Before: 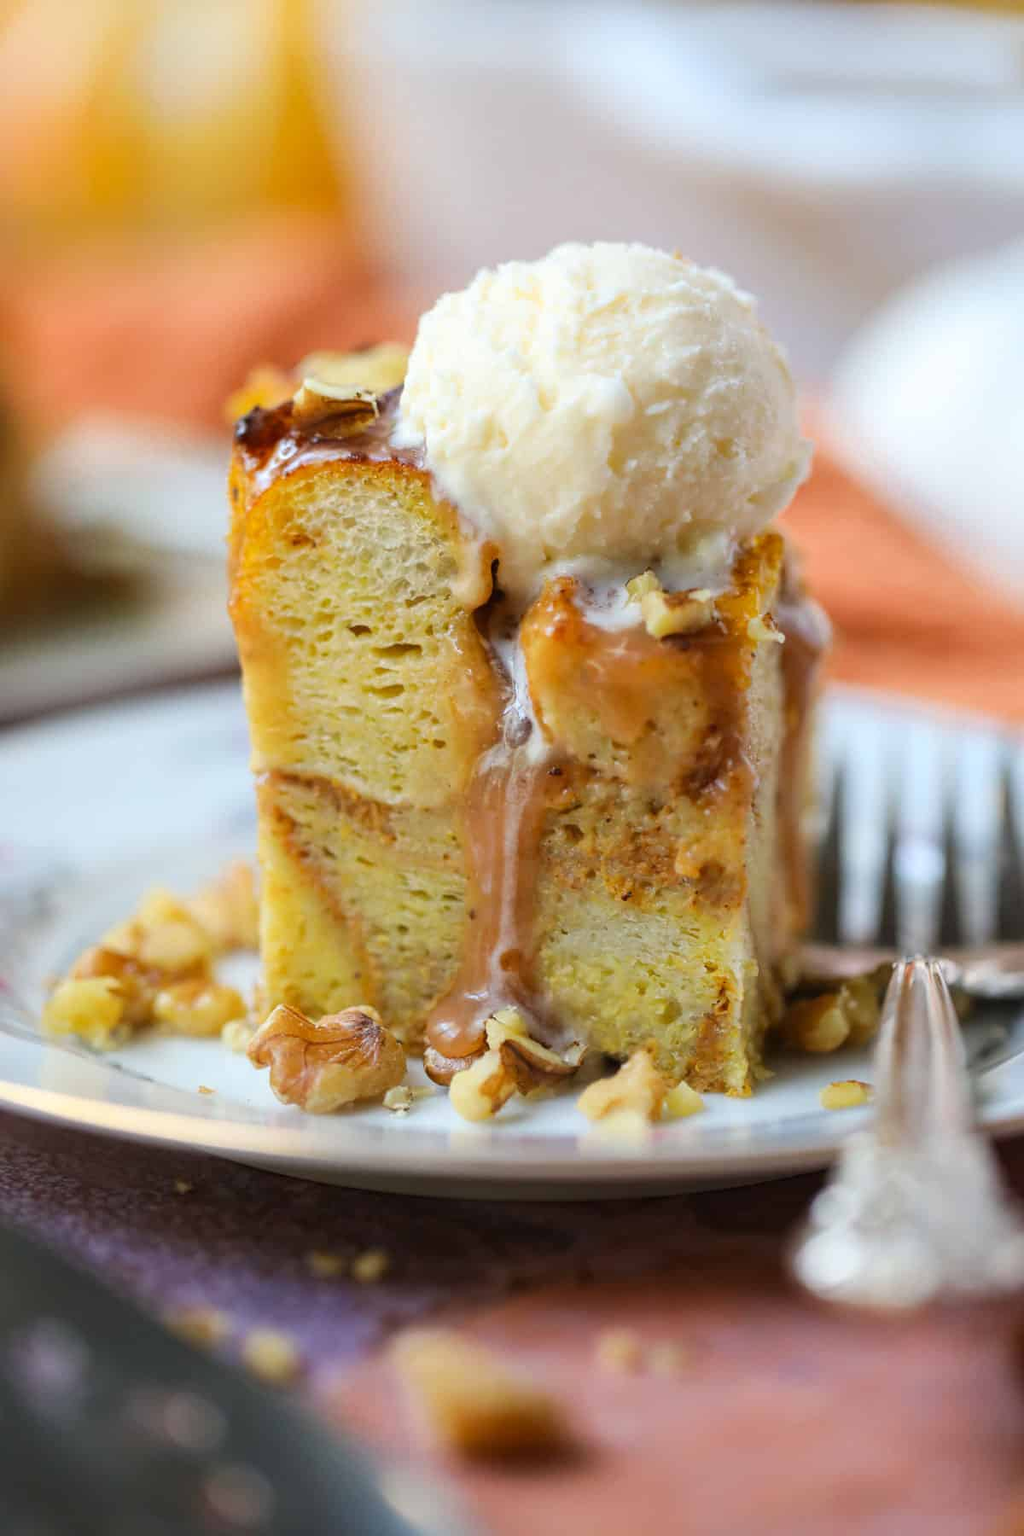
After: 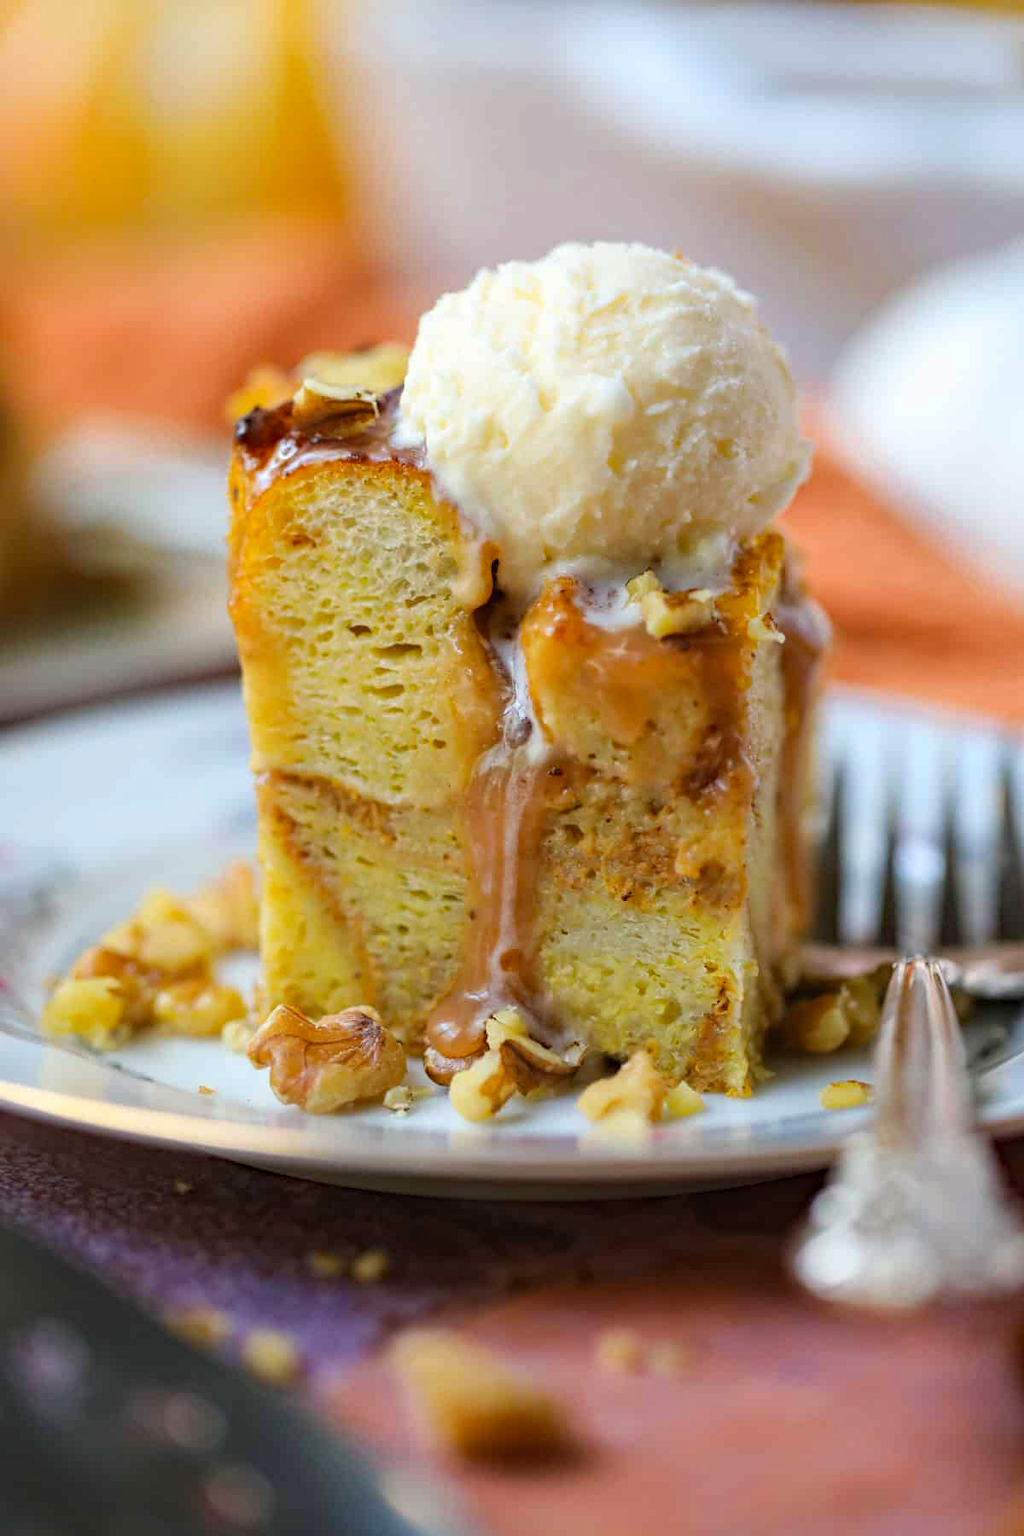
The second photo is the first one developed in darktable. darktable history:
haze removal: strength 0.292, distance 0.251, compatibility mode true, adaptive false
